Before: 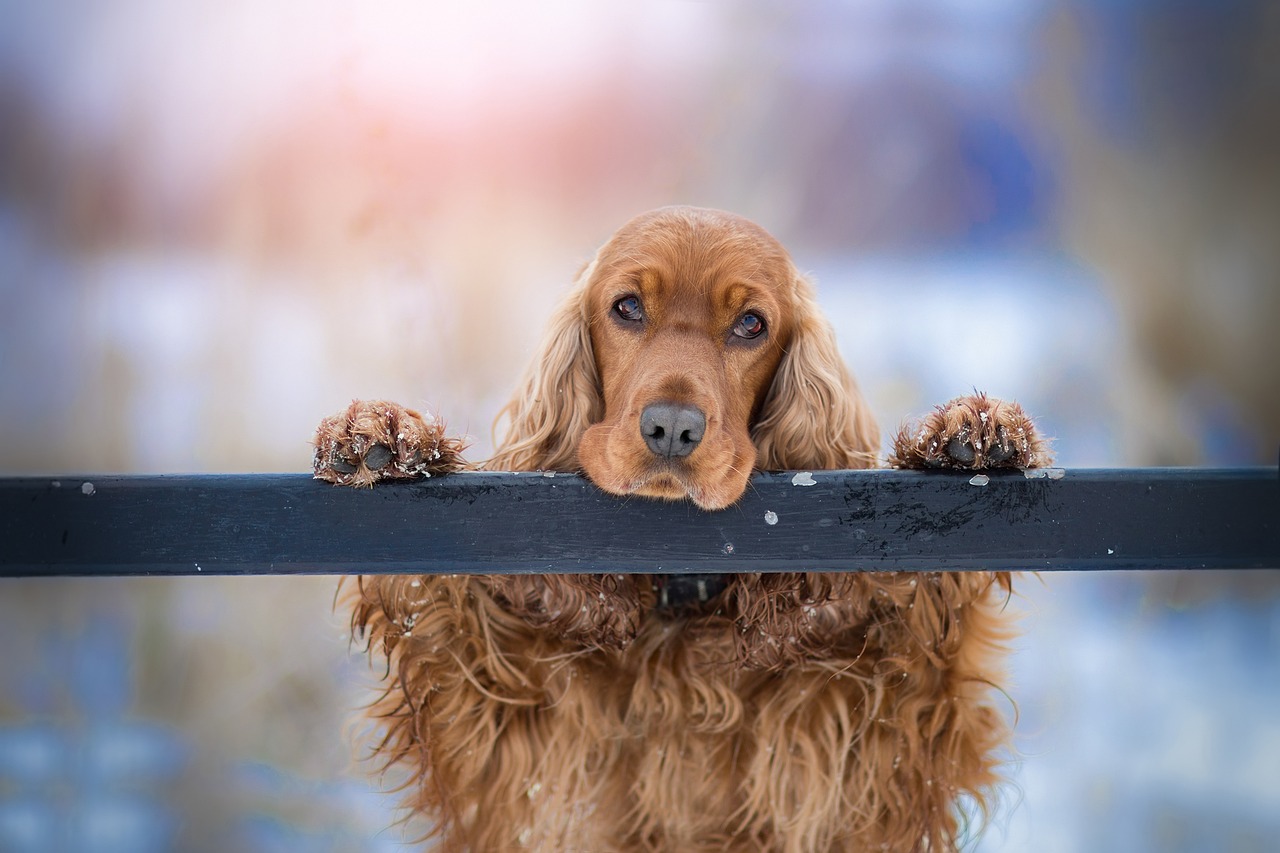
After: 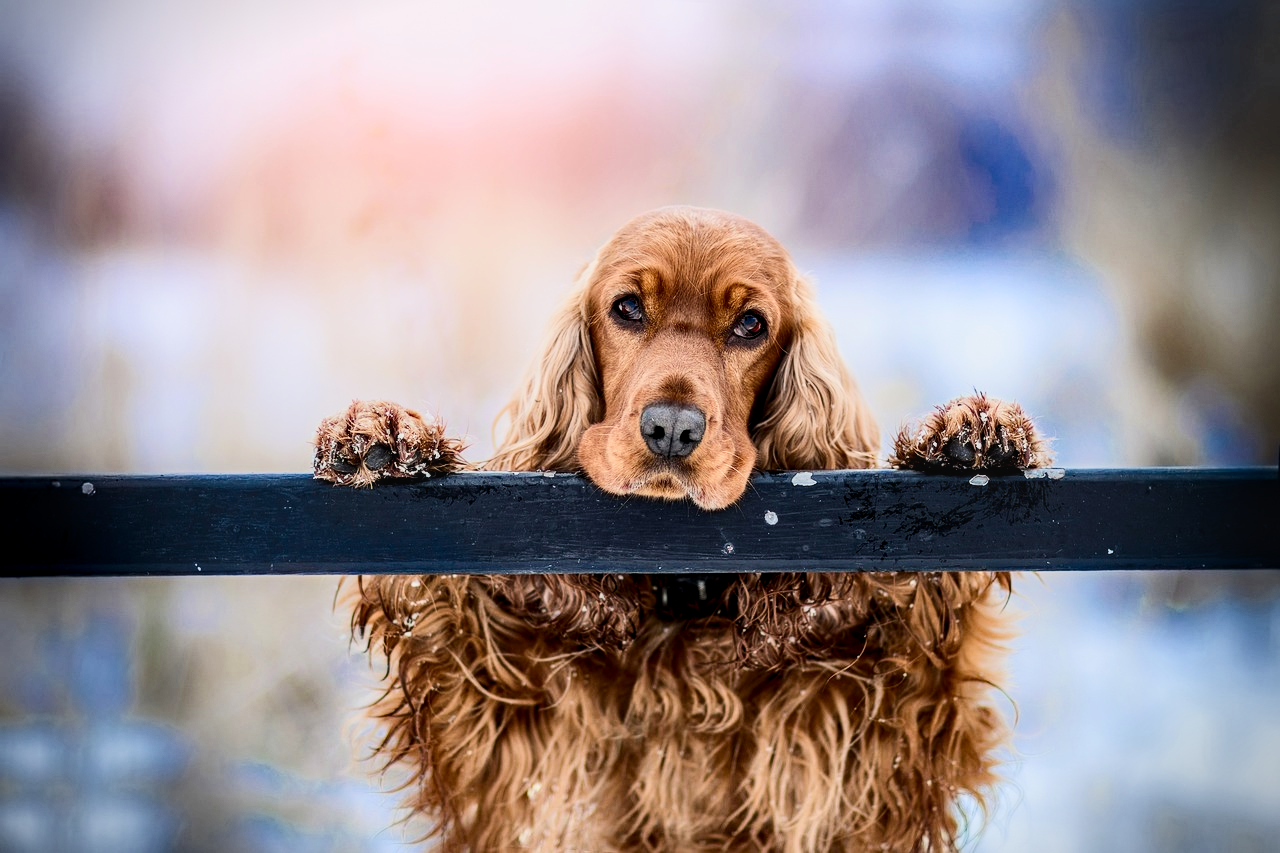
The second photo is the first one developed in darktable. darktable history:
shadows and highlights: shadows 36.85, highlights -27.42, soften with gaussian
vignetting: fall-off start 100.7%, width/height ratio 1.302
local contrast: on, module defaults
contrast brightness saturation: contrast 0.407, brightness 0.05, saturation 0.245
filmic rgb: black relative exposure -4.81 EV, white relative exposure 4.04 EV, hardness 2.84
